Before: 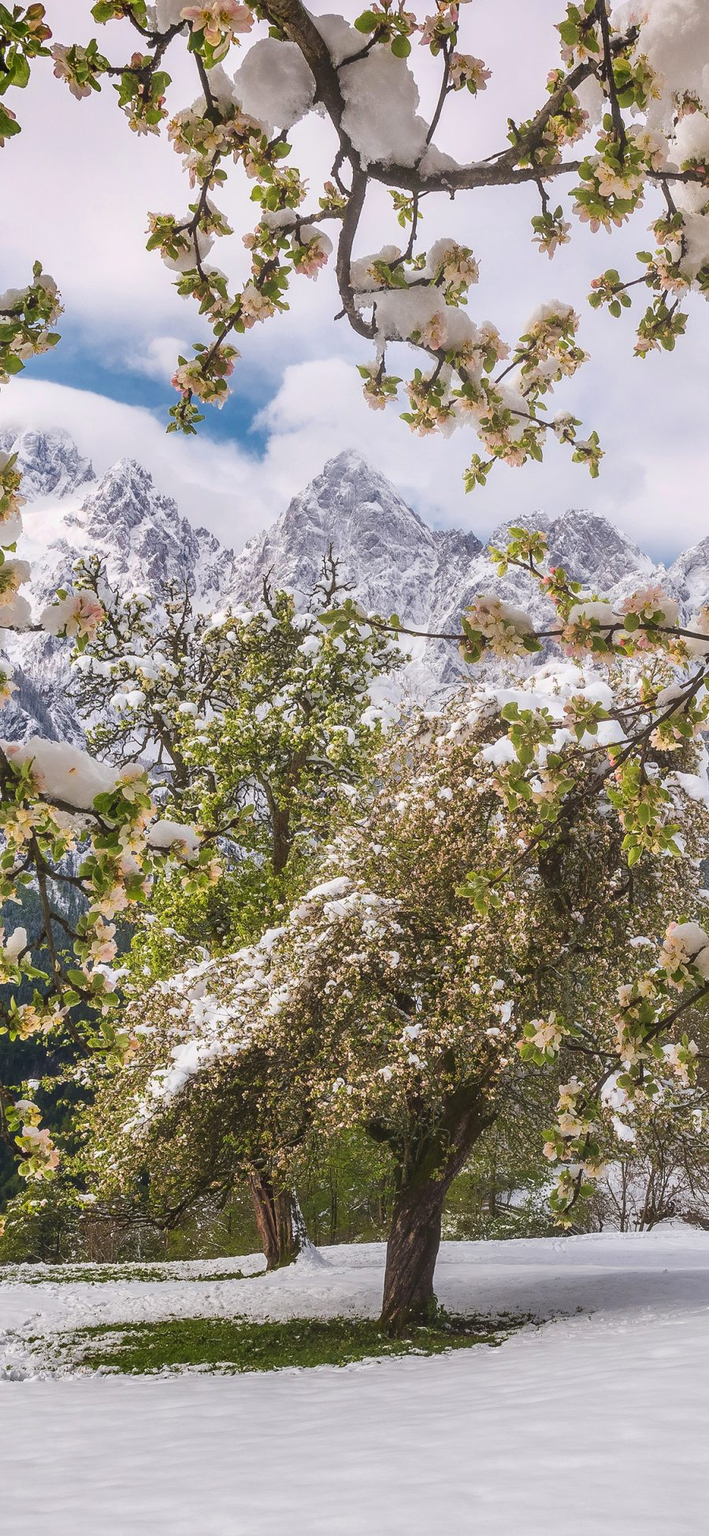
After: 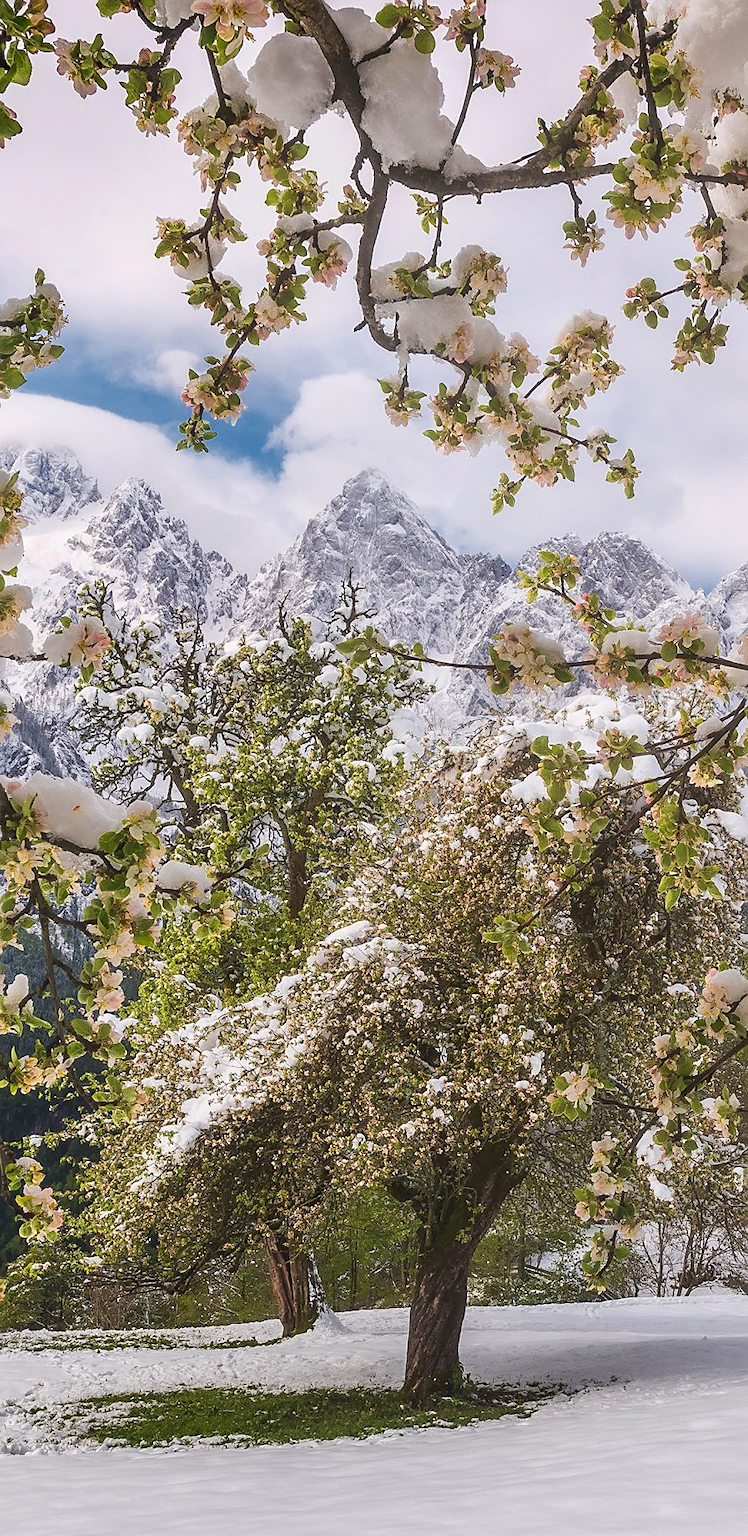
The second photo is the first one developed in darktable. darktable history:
crop: top 0.462%, right 0.264%, bottom 5.066%
sharpen: radius 1.854, amount 0.409, threshold 1.491
